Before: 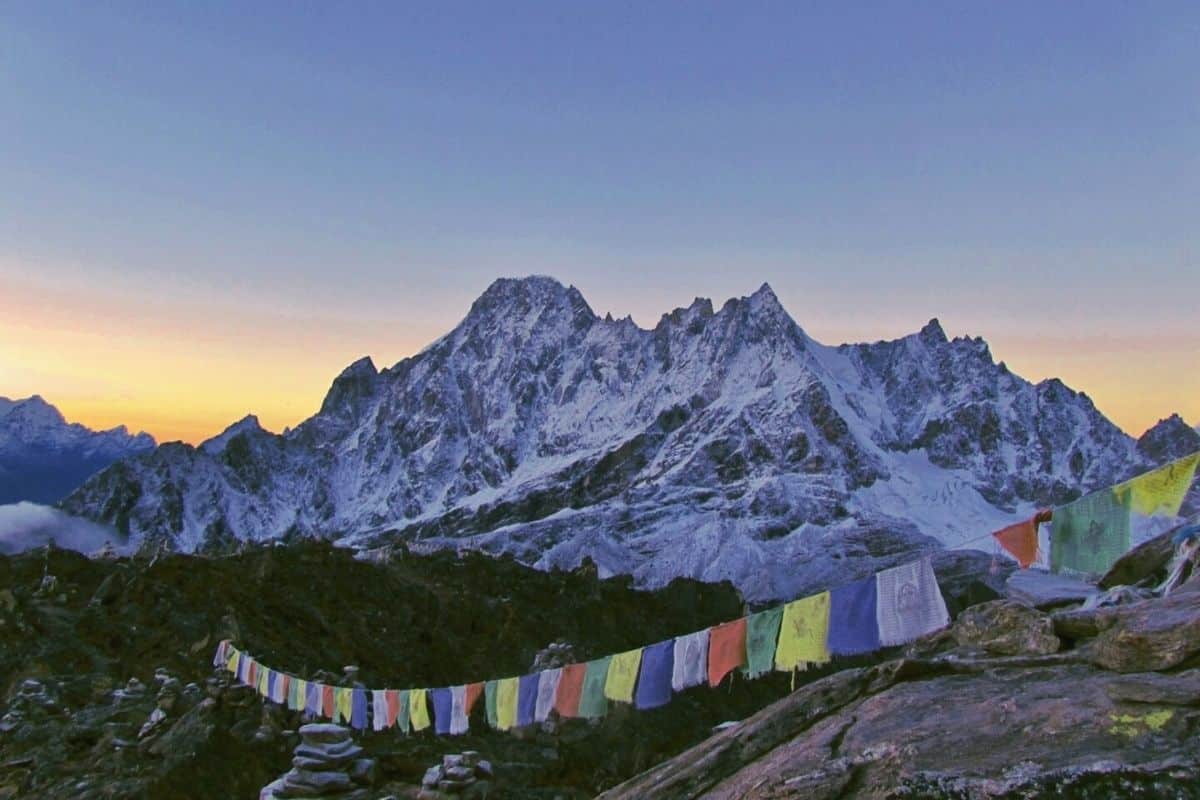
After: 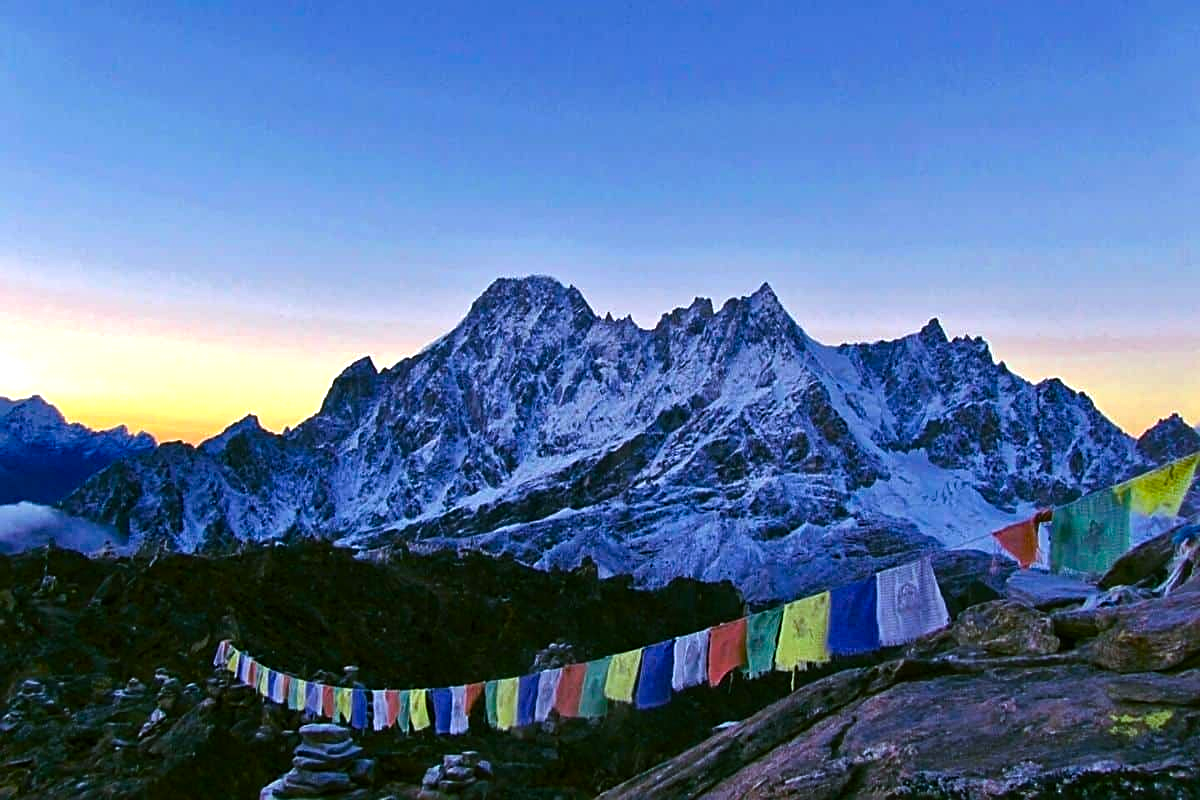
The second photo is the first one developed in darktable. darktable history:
color calibration: x 0.369, y 0.382, temperature 4320.88 K, gamut compression 0.976
color balance rgb: power › luminance -14.771%, perceptual saturation grading › global saturation 35.044%, perceptual saturation grading › highlights -25.354%, perceptual saturation grading › shadows 49.779%, perceptual brilliance grading › global brilliance -4.554%, perceptual brilliance grading › highlights 24.254%, perceptual brilliance grading › mid-tones 7.182%, perceptual brilliance grading › shadows -4.974%, global vibrance 19.382%
sharpen: on, module defaults
